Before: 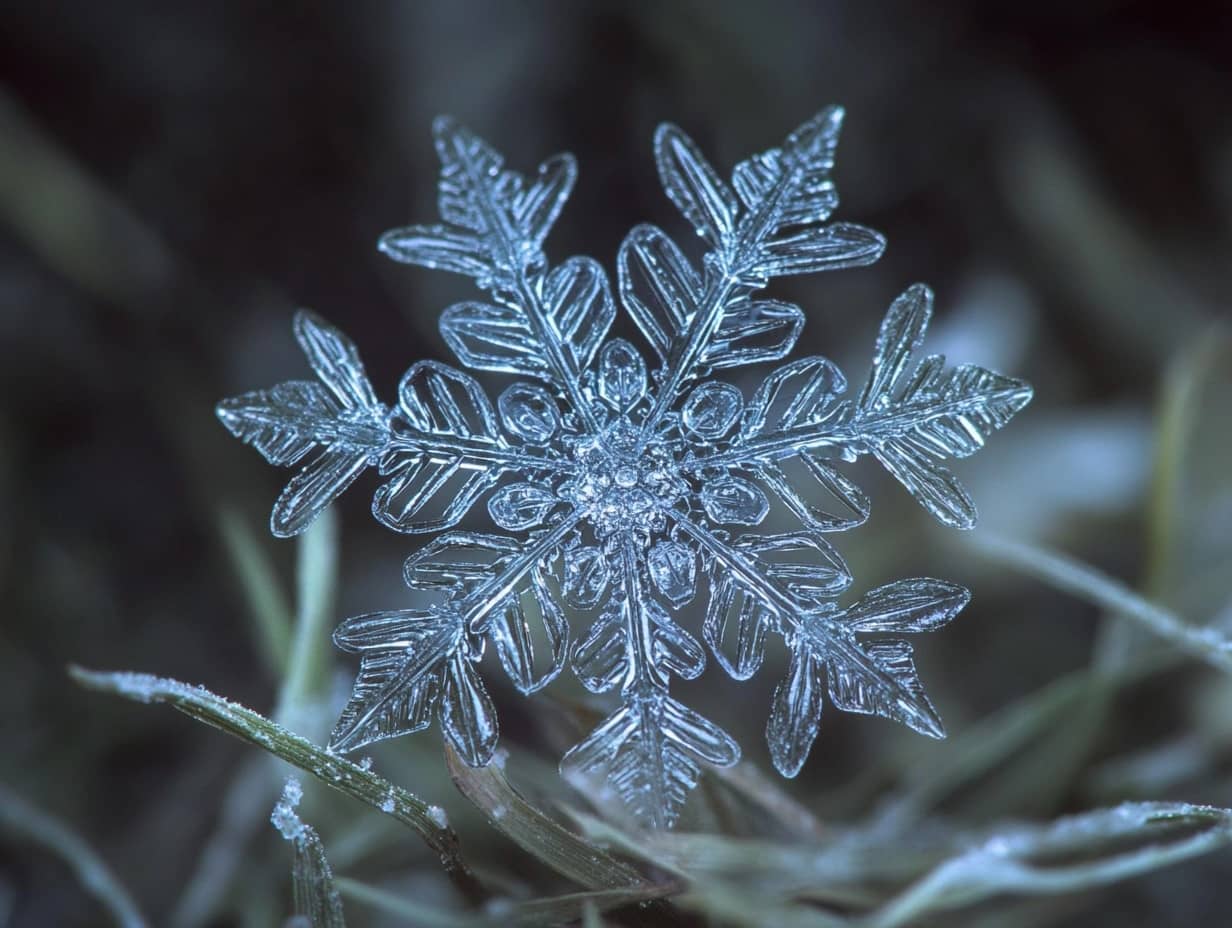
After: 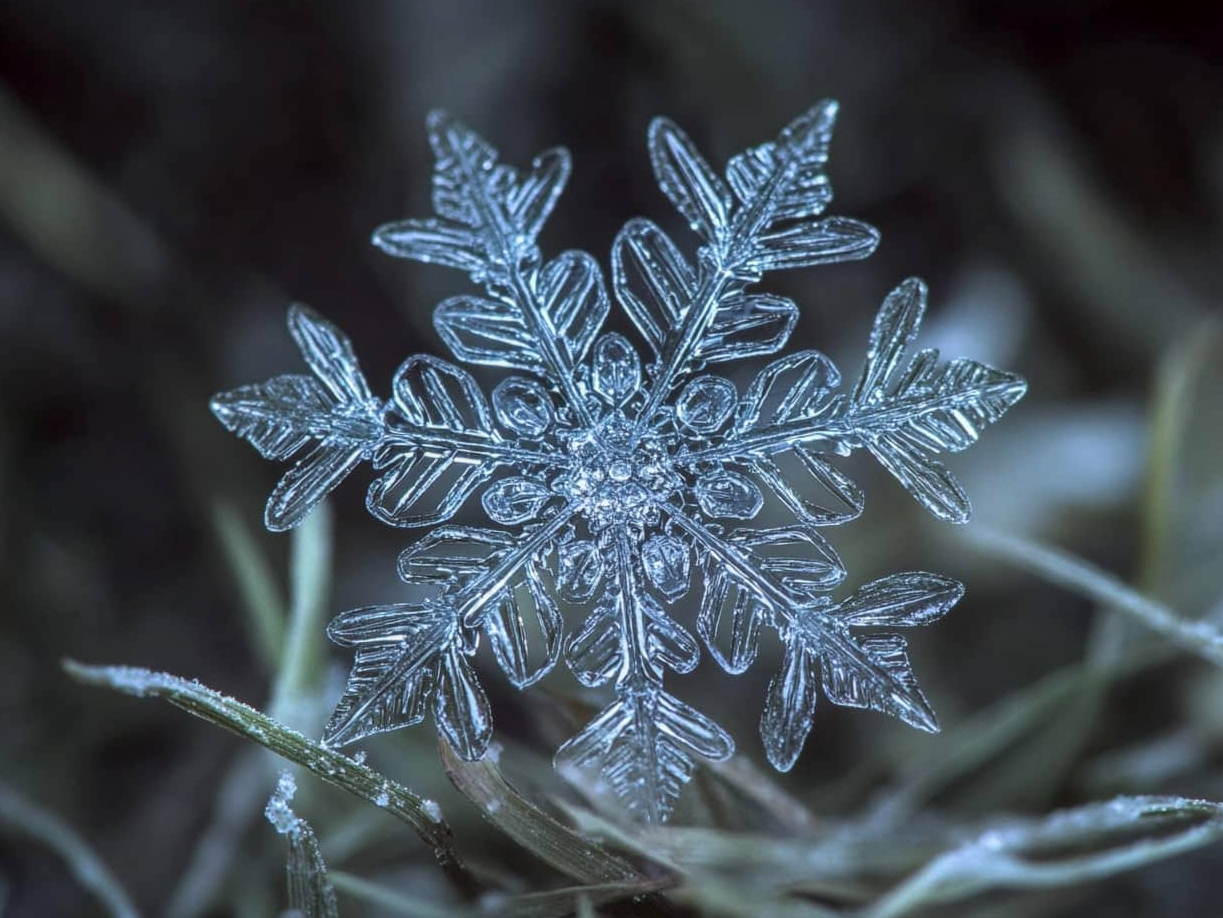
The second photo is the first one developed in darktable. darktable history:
local contrast: on, module defaults
exposure: exposure -0.14 EV, compensate exposure bias true, compensate highlight preservation false
crop: left 0.503%, top 0.647%, right 0.188%, bottom 0.359%
